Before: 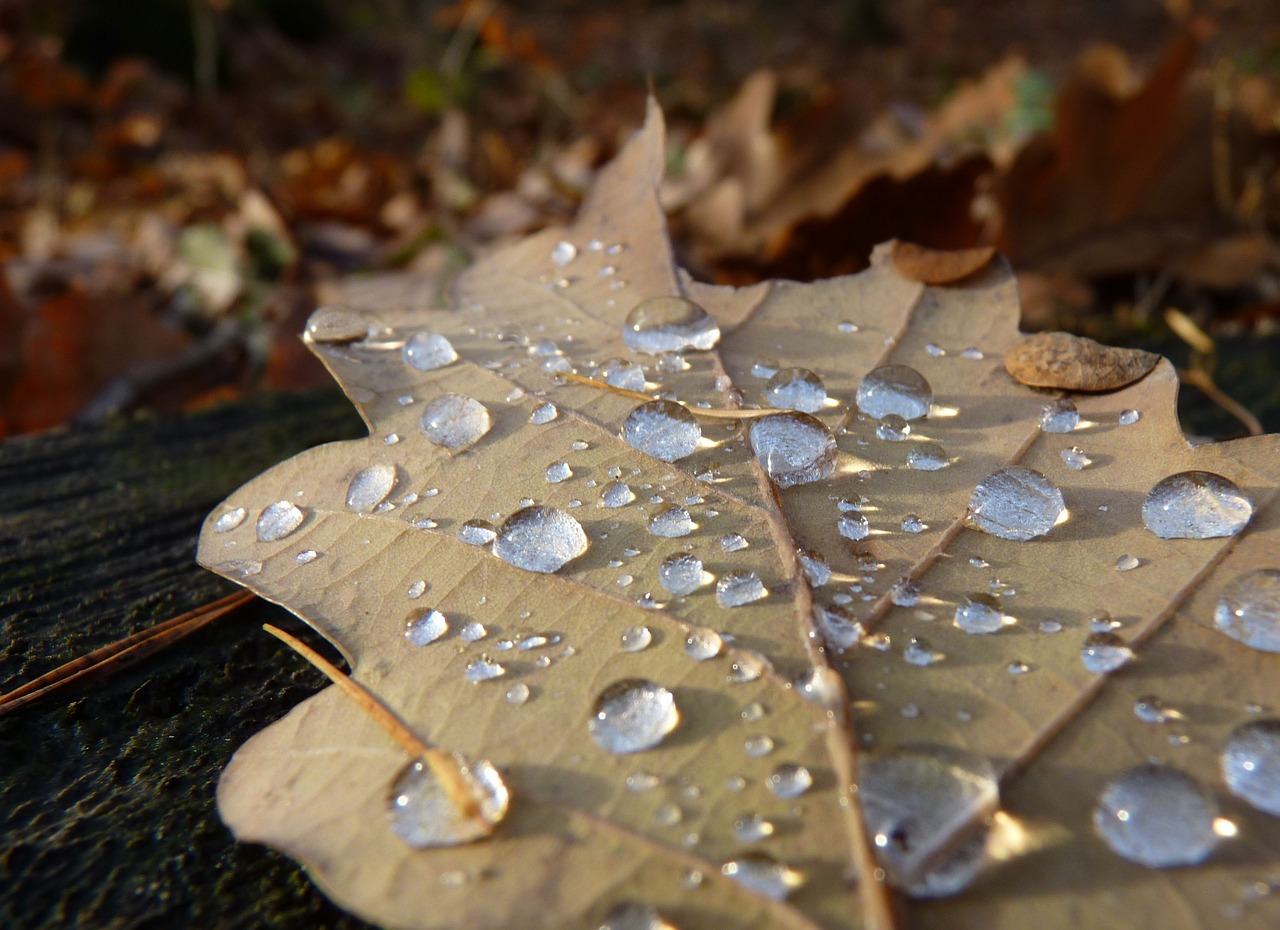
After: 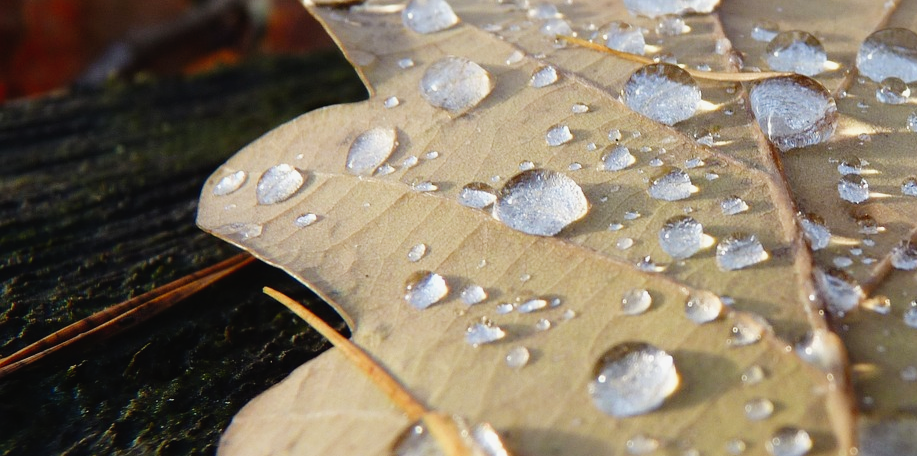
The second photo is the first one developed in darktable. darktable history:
crop: top 36.288%, right 28.315%, bottom 14.584%
tone curve: curves: ch0 [(0, 0.021) (0.049, 0.044) (0.152, 0.14) (0.328, 0.357) (0.473, 0.529) (0.641, 0.705) (0.868, 0.887) (1, 0.969)]; ch1 [(0, 0) (0.322, 0.328) (0.43, 0.425) (0.474, 0.466) (0.502, 0.503) (0.522, 0.526) (0.564, 0.591) (0.602, 0.632) (0.677, 0.701) (0.859, 0.885) (1, 1)]; ch2 [(0, 0) (0.33, 0.301) (0.447, 0.44) (0.502, 0.505) (0.535, 0.554) (0.565, 0.598) (0.618, 0.629) (1, 1)], preserve colors none
